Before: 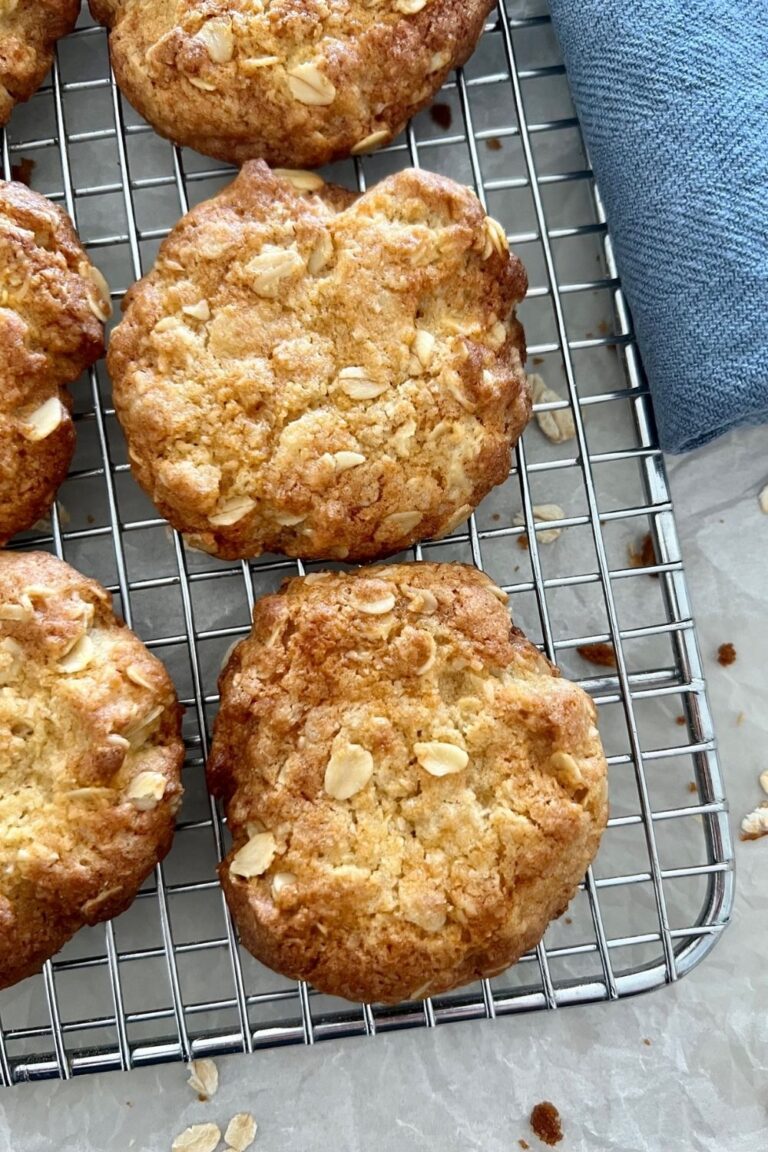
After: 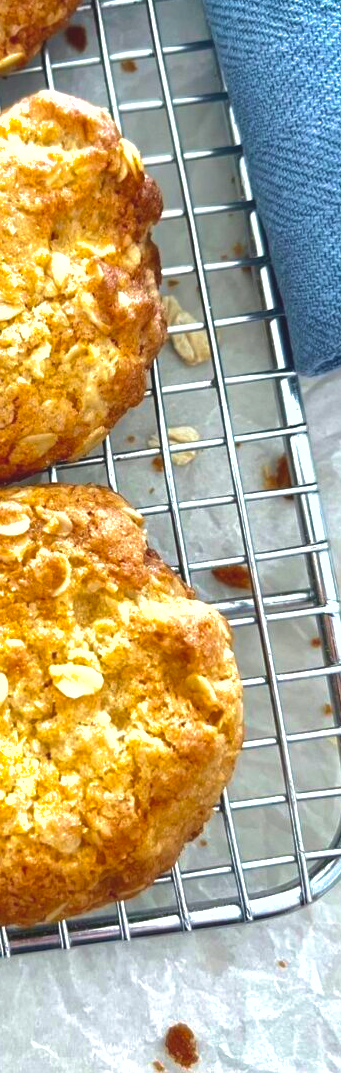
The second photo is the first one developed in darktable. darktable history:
crop: left 47.564%, top 6.813%, right 7.962%
color balance rgb: shadows lift › luminance 0.982%, shadows lift › chroma 0.114%, shadows lift › hue 17.29°, global offset › luminance 0.764%, perceptual saturation grading › global saturation 19.305%, global vibrance 14.304%
velvia: on, module defaults
exposure: black level correction 0, exposure 0.7 EV, compensate highlight preservation false
shadows and highlights: on, module defaults
